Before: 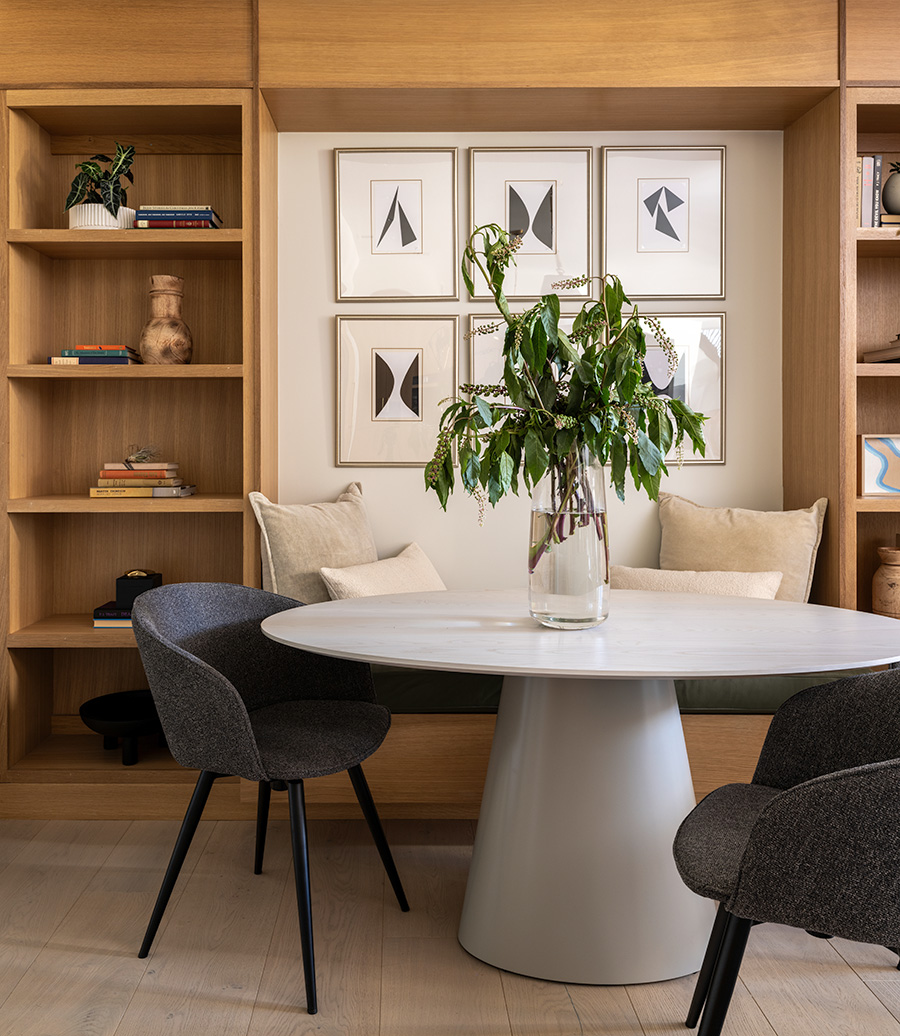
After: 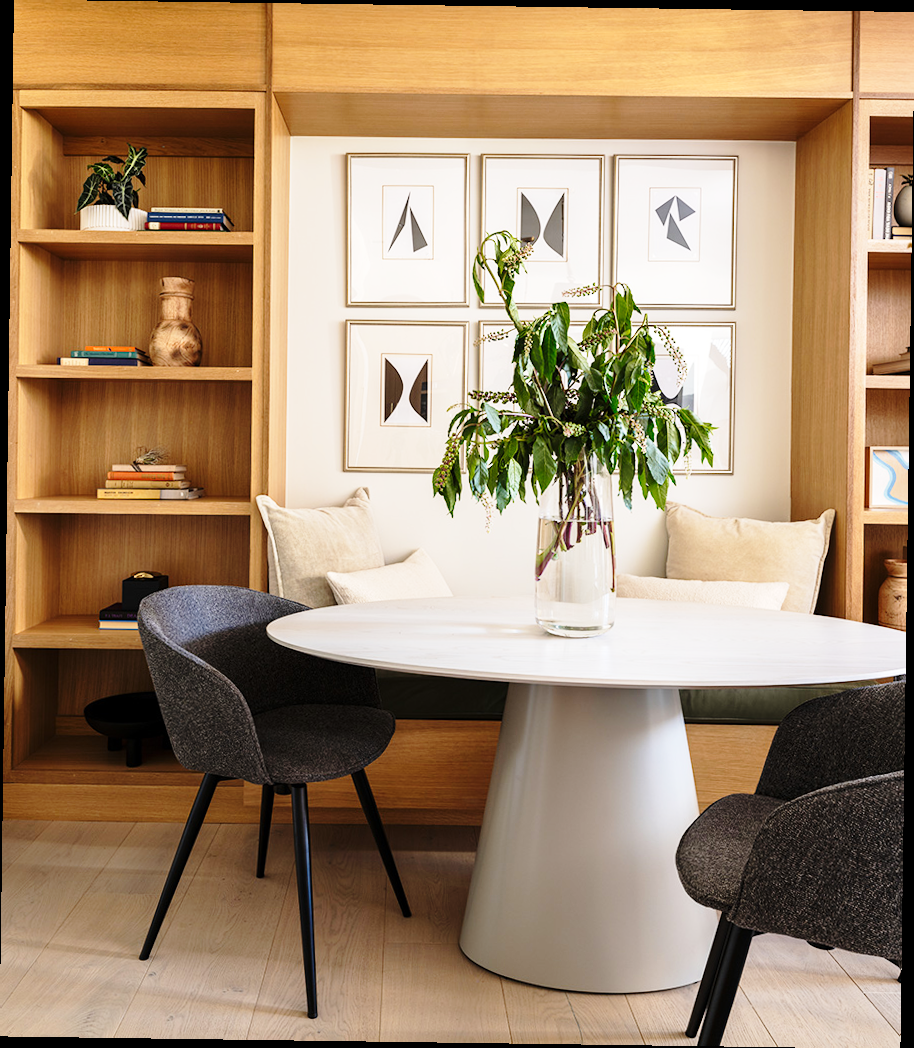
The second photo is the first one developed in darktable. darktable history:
rotate and perspective: rotation 0.8°, automatic cropping off
base curve: curves: ch0 [(0, 0) (0.028, 0.03) (0.121, 0.232) (0.46, 0.748) (0.859, 0.968) (1, 1)], preserve colors none
